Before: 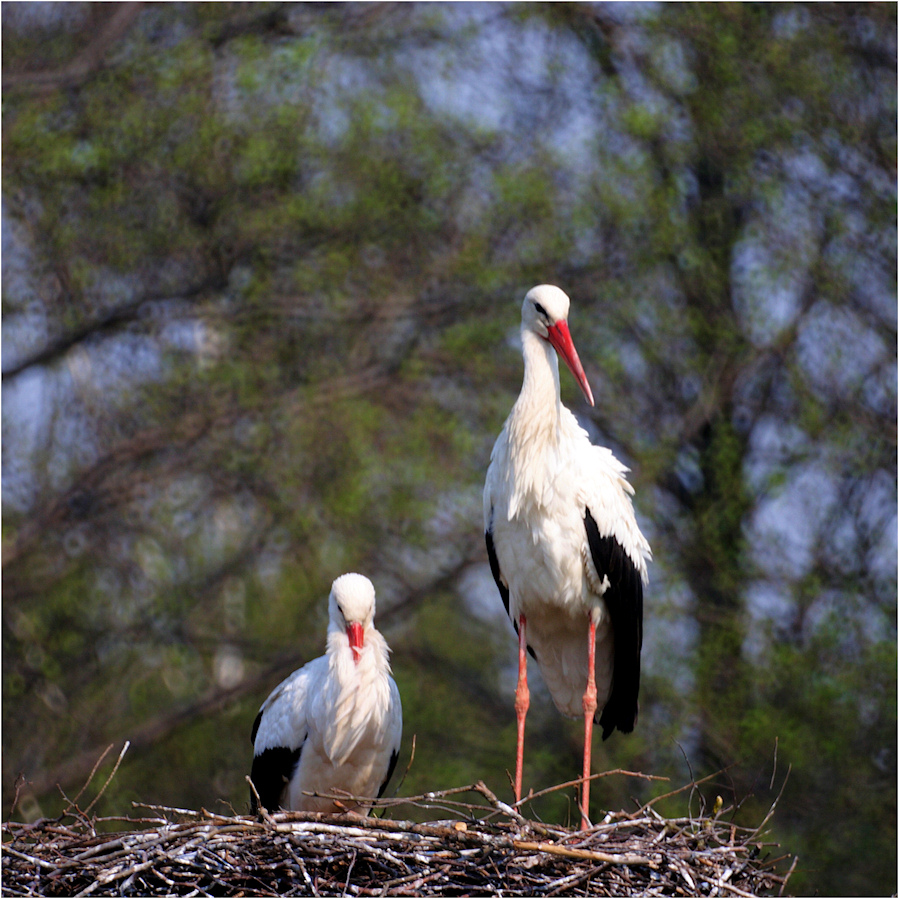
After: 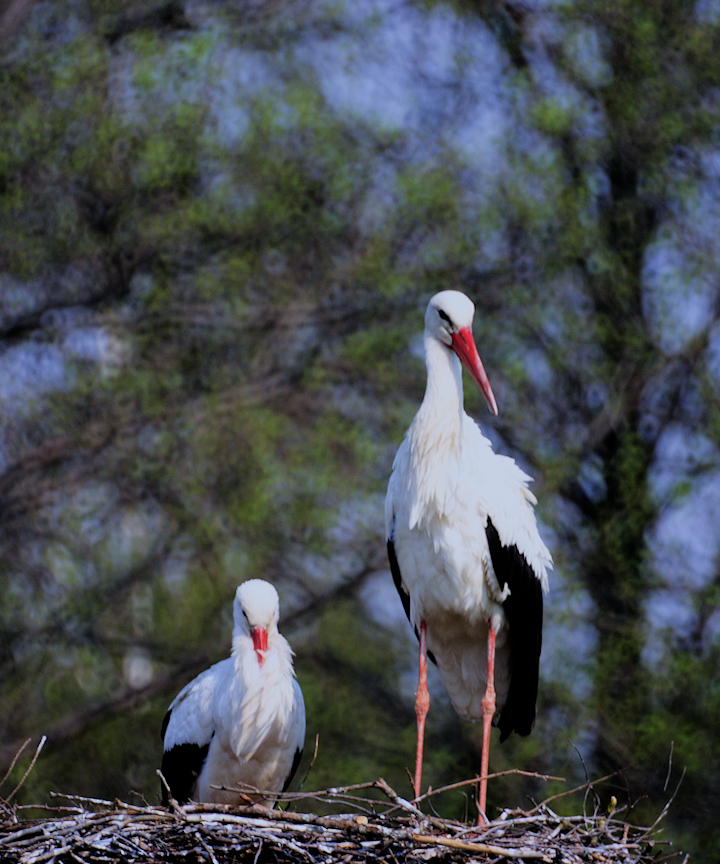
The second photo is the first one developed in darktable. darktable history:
filmic rgb: black relative exposure -7.65 EV, white relative exposure 4.56 EV, hardness 3.61, contrast 1.05
rotate and perspective: rotation 0.074°, lens shift (vertical) 0.096, lens shift (horizontal) -0.041, crop left 0.043, crop right 0.952, crop top 0.024, crop bottom 0.979
white balance: red 0.926, green 1.003, blue 1.133
crop: left 8.026%, right 7.374%
